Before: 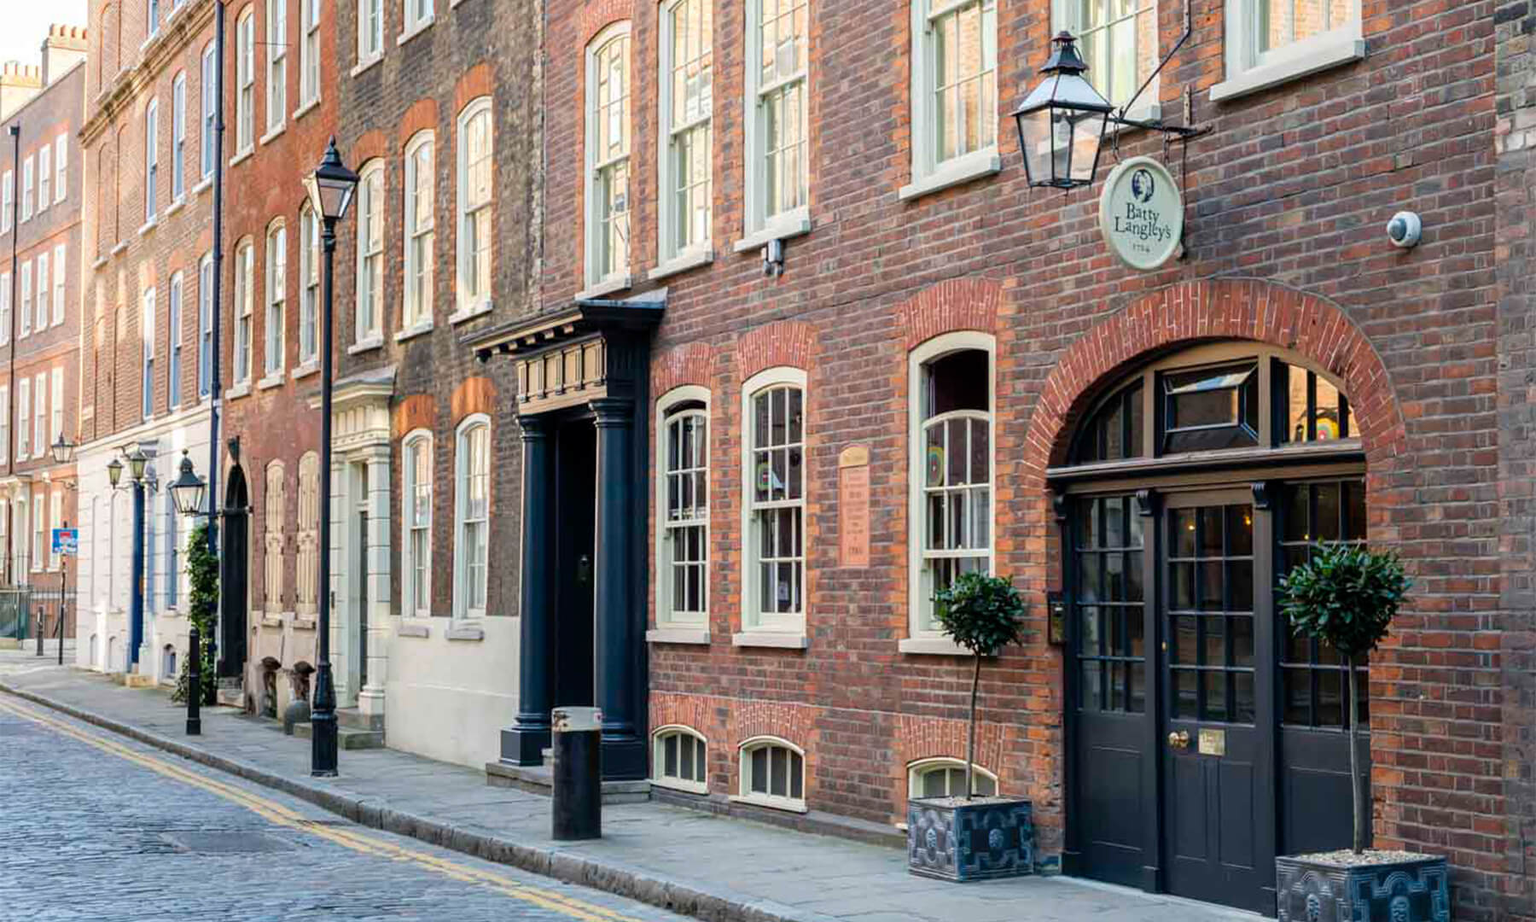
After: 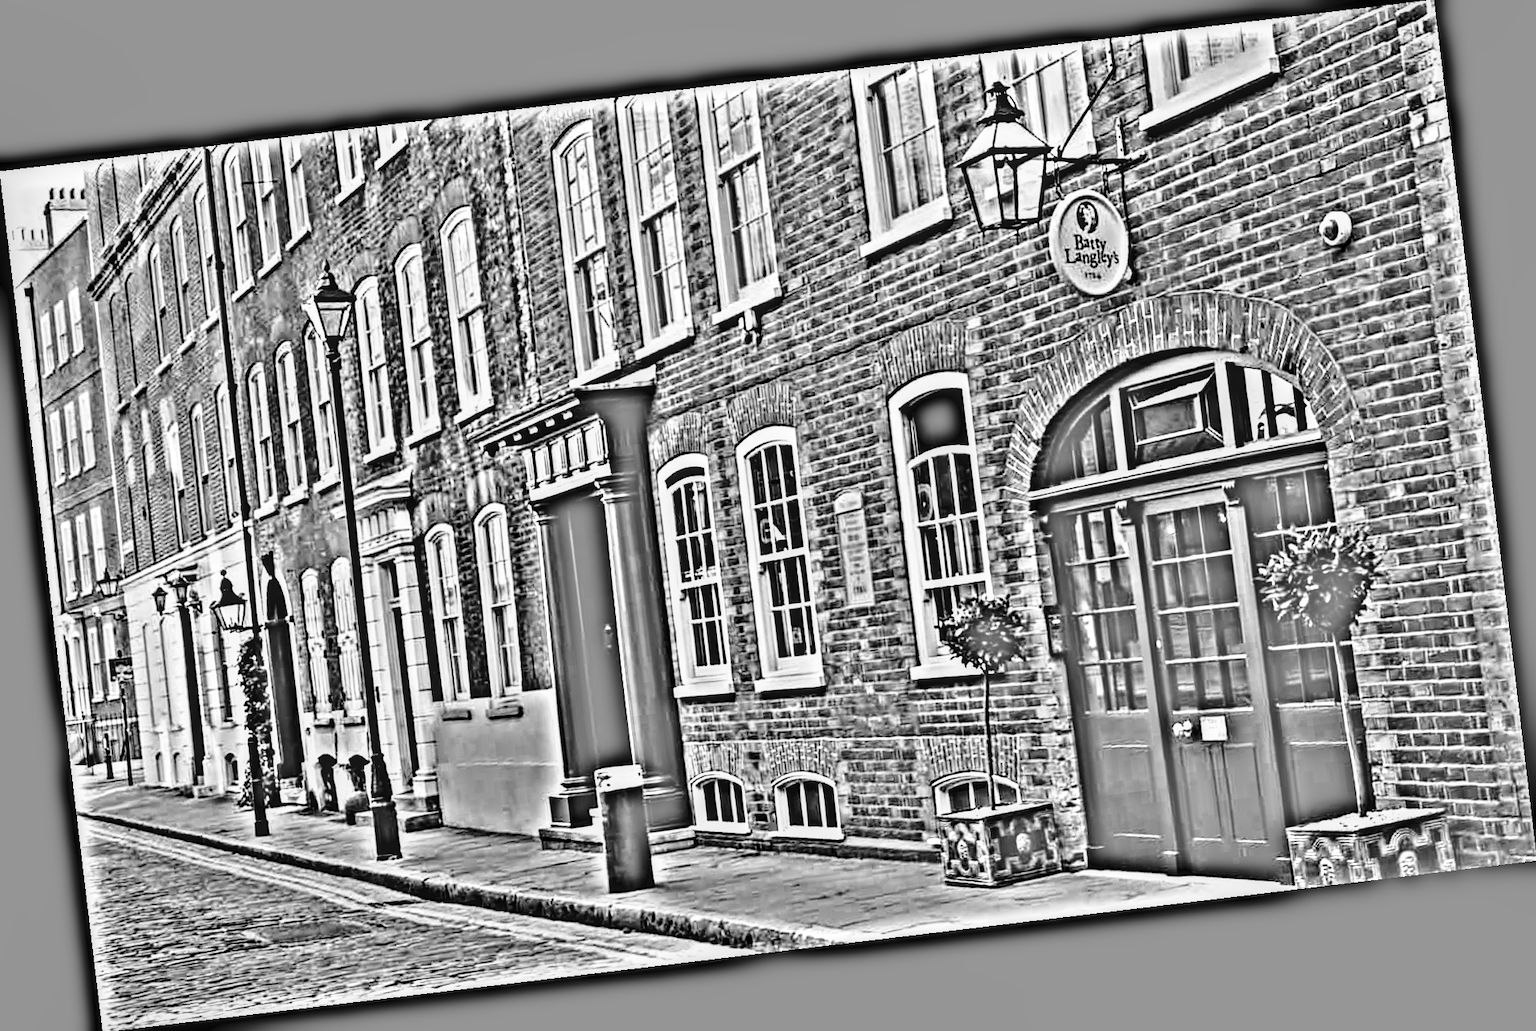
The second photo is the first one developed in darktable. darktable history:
monochrome: on, module defaults
rgb levels: mode RGB, independent channels, levels [[0, 0.5, 1], [0, 0.521, 1], [0, 0.536, 1]]
tone equalizer: -8 EV -0.75 EV, -7 EV -0.7 EV, -6 EV -0.6 EV, -5 EV -0.4 EV, -3 EV 0.4 EV, -2 EV 0.6 EV, -1 EV 0.7 EV, +0 EV 0.75 EV, edges refinement/feathering 500, mask exposure compensation -1.57 EV, preserve details no
local contrast: on, module defaults
highpass: sharpness 49.79%, contrast boost 49.79%
color contrast: green-magenta contrast 0.8, blue-yellow contrast 1.1, unbound 0
base curve: curves: ch0 [(0, 0) (0.028, 0.03) (0.121, 0.232) (0.46, 0.748) (0.859, 0.968) (1, 1)], preserve colors none
rotate and perspective: rotation -6.83°, automatic cropping off
